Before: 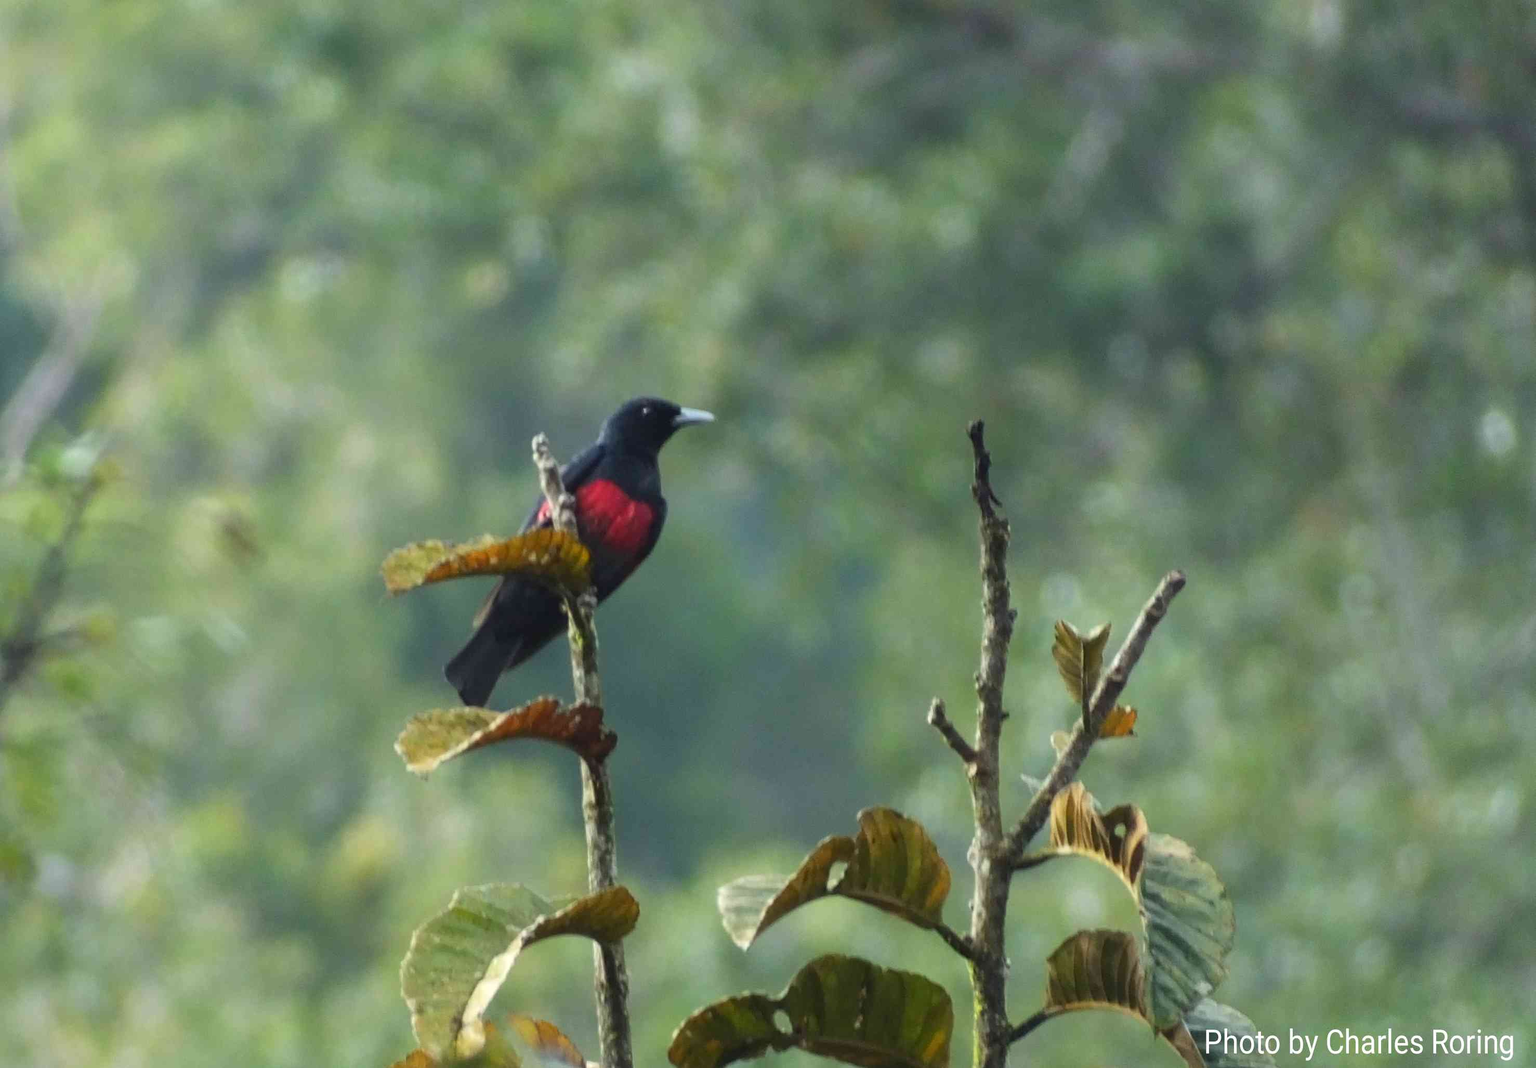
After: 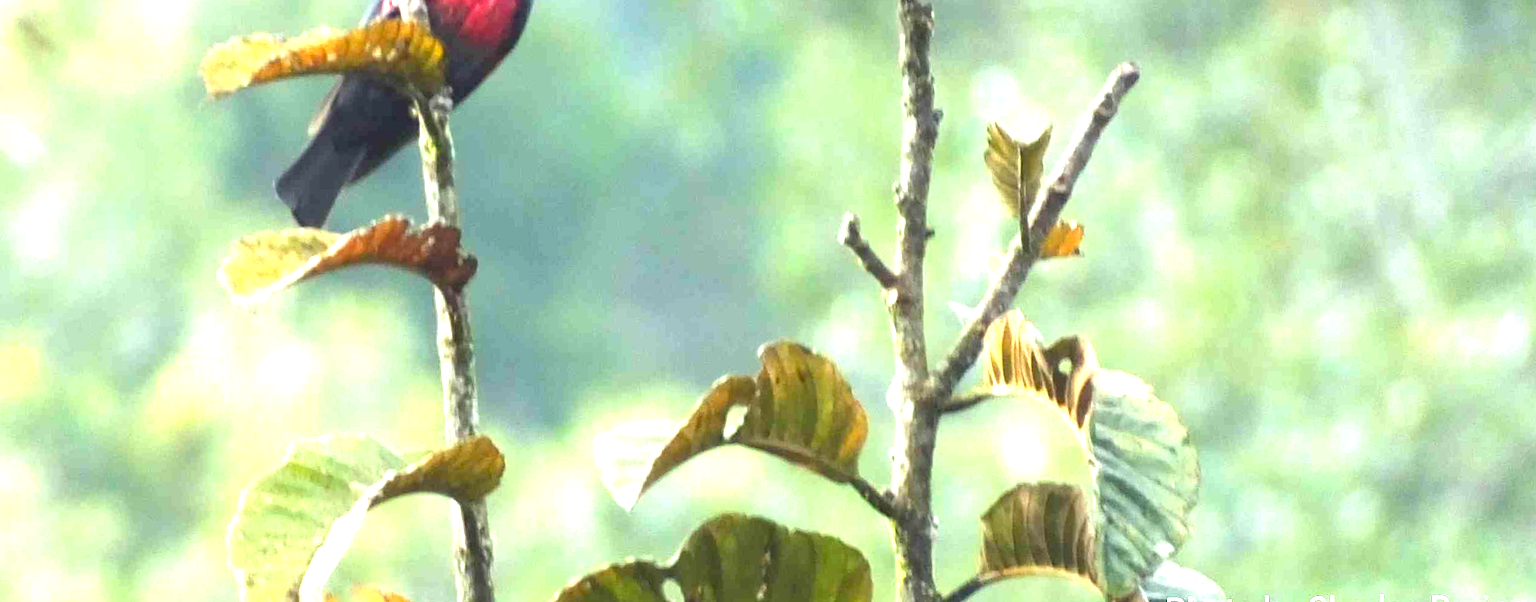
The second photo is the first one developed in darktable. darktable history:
crop and rotate: left 13.306%, top 48.129%, bottom 2.928%
rotate and perspective: rotation -0.45°, automatic cropping original format, crop left 0.008, crop right 0.992, crop top 0.012, crop bottom 0.988
exposure: black level correction 0.001, exposure 1.822 EV, compensate exposure bias true, compensate highlight preservation false
